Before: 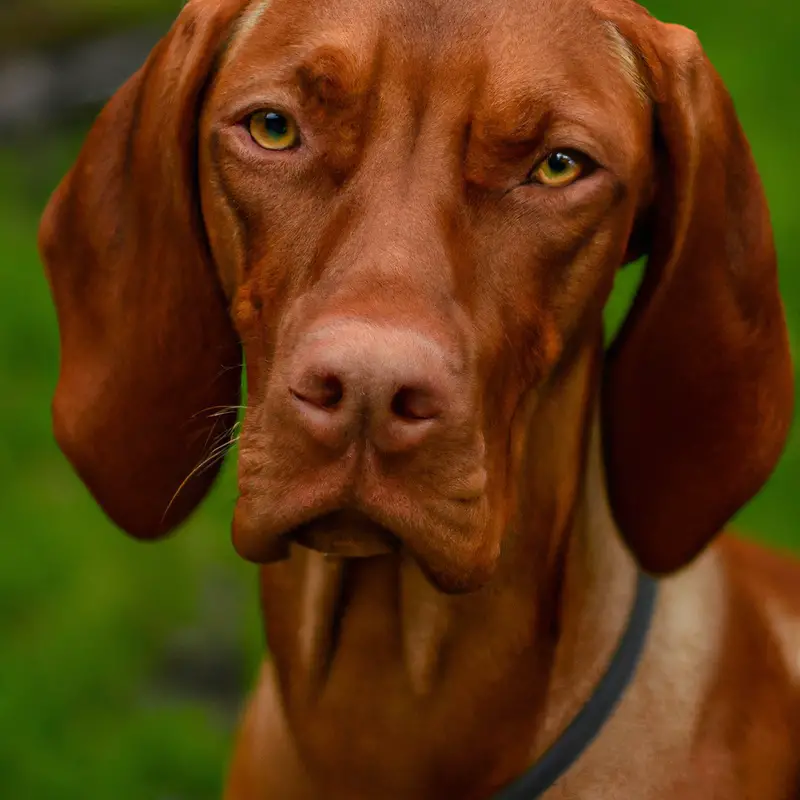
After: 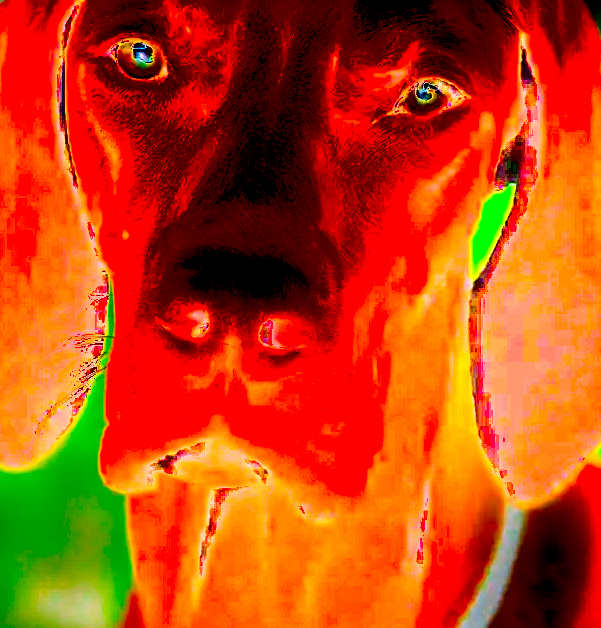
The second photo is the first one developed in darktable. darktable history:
sharpen: on, module defaults
exposure: exposure 7.989 EV, compensate exposure bias true, compensate highlight preservation false
crop: left 16.654%, top 8.79%, right 8.187%, bottom 12.641%
shadows and highlights: shadows 36.28, highlights -27.87, soften with gaussian
